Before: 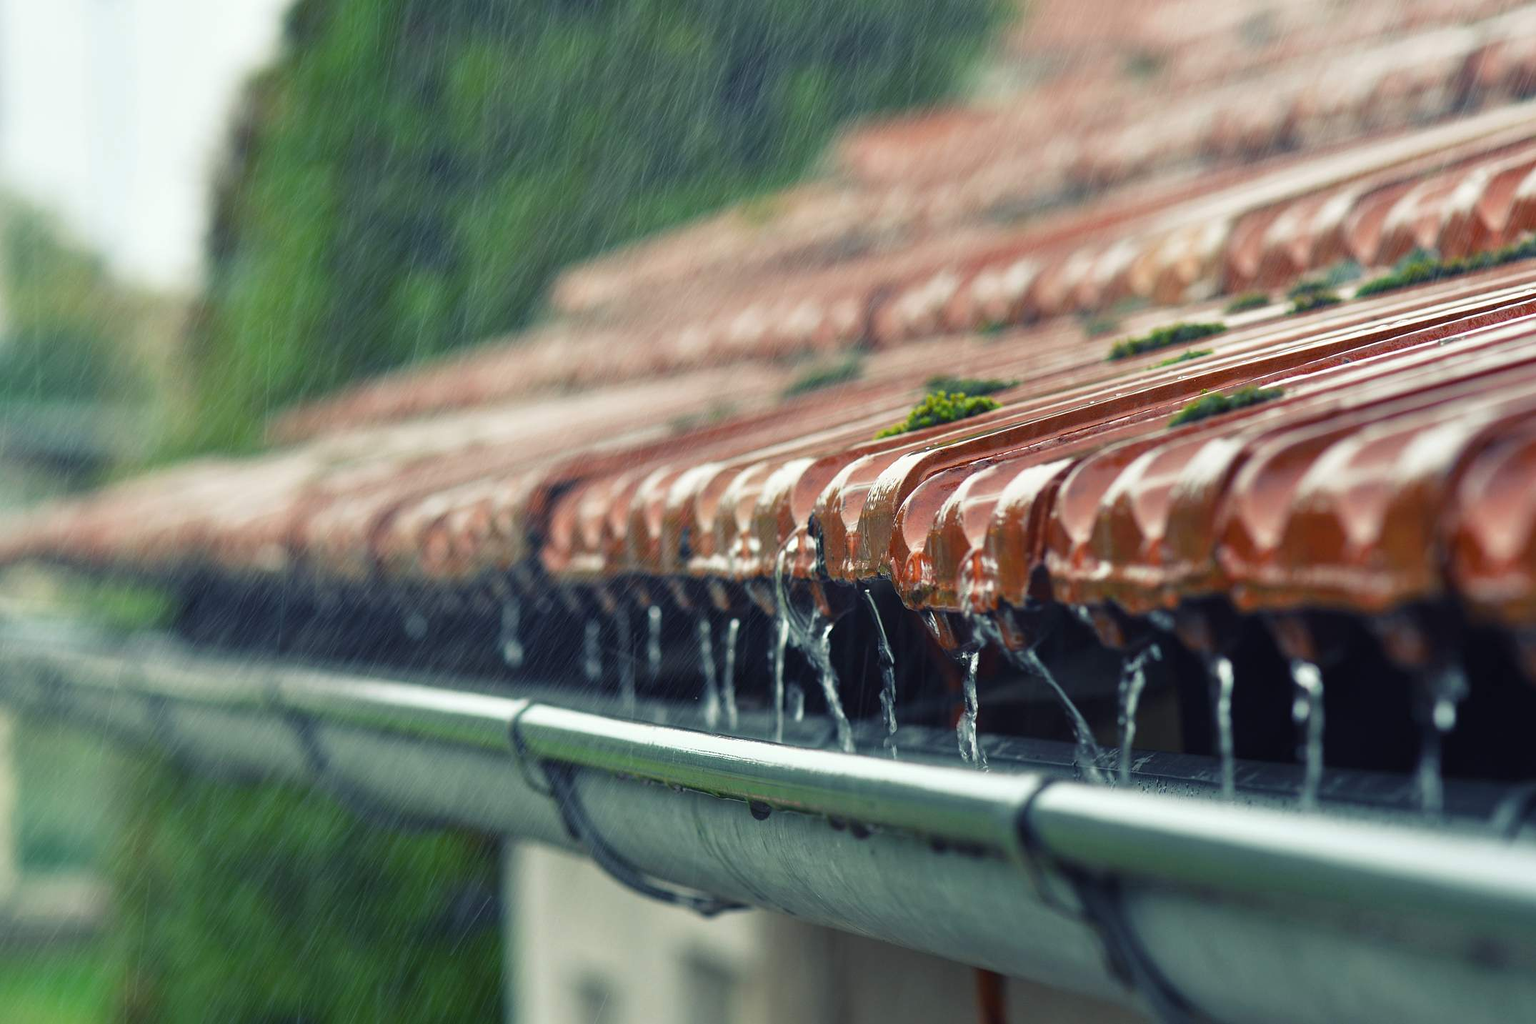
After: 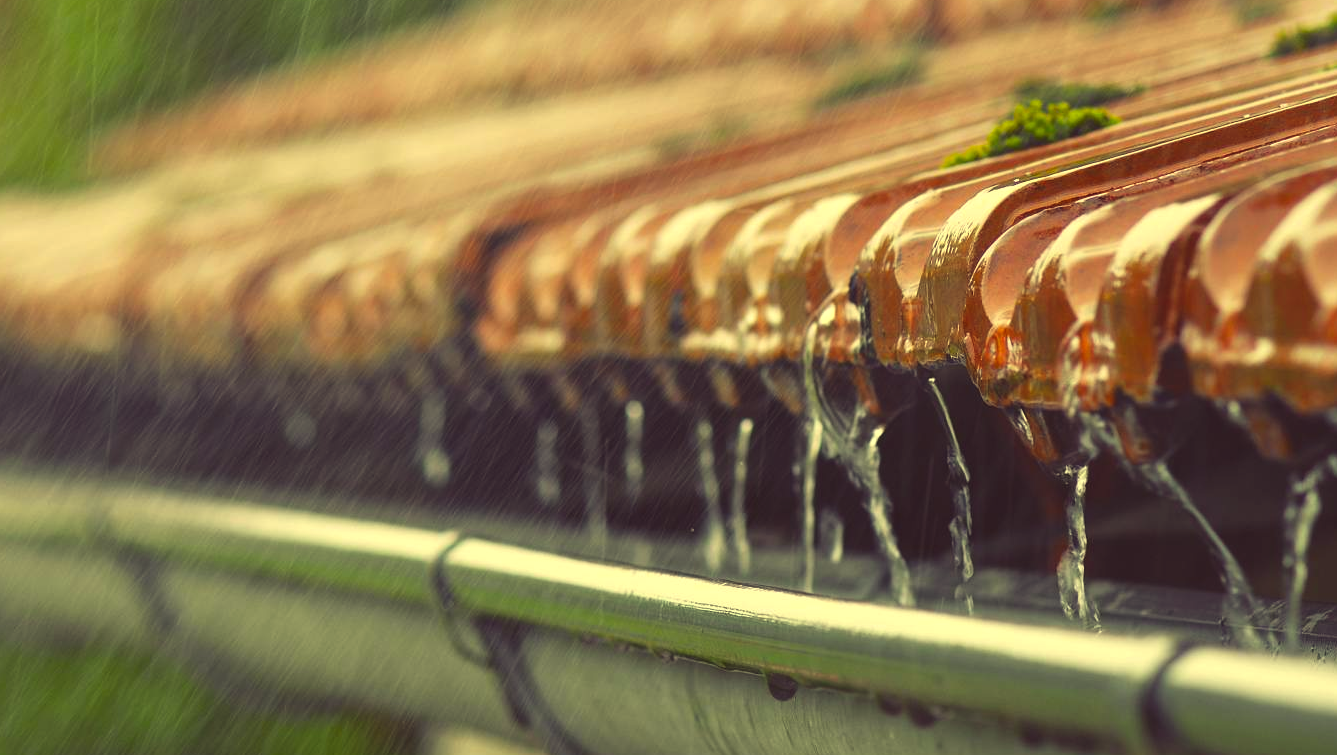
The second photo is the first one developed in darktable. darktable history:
shadows and highlights: shadows 25.69, highlights -23.48
crop: left 13.159%, top 31.249%, right 24.65%, bottom 16.004%
color correction: highlights a* -0.59, highlights b* 39.66, shadows a* 9.68, shadows b* -0.18
exposure: black level correction -0.008, exposure 0.069 EV, compensate highlight preservation false
